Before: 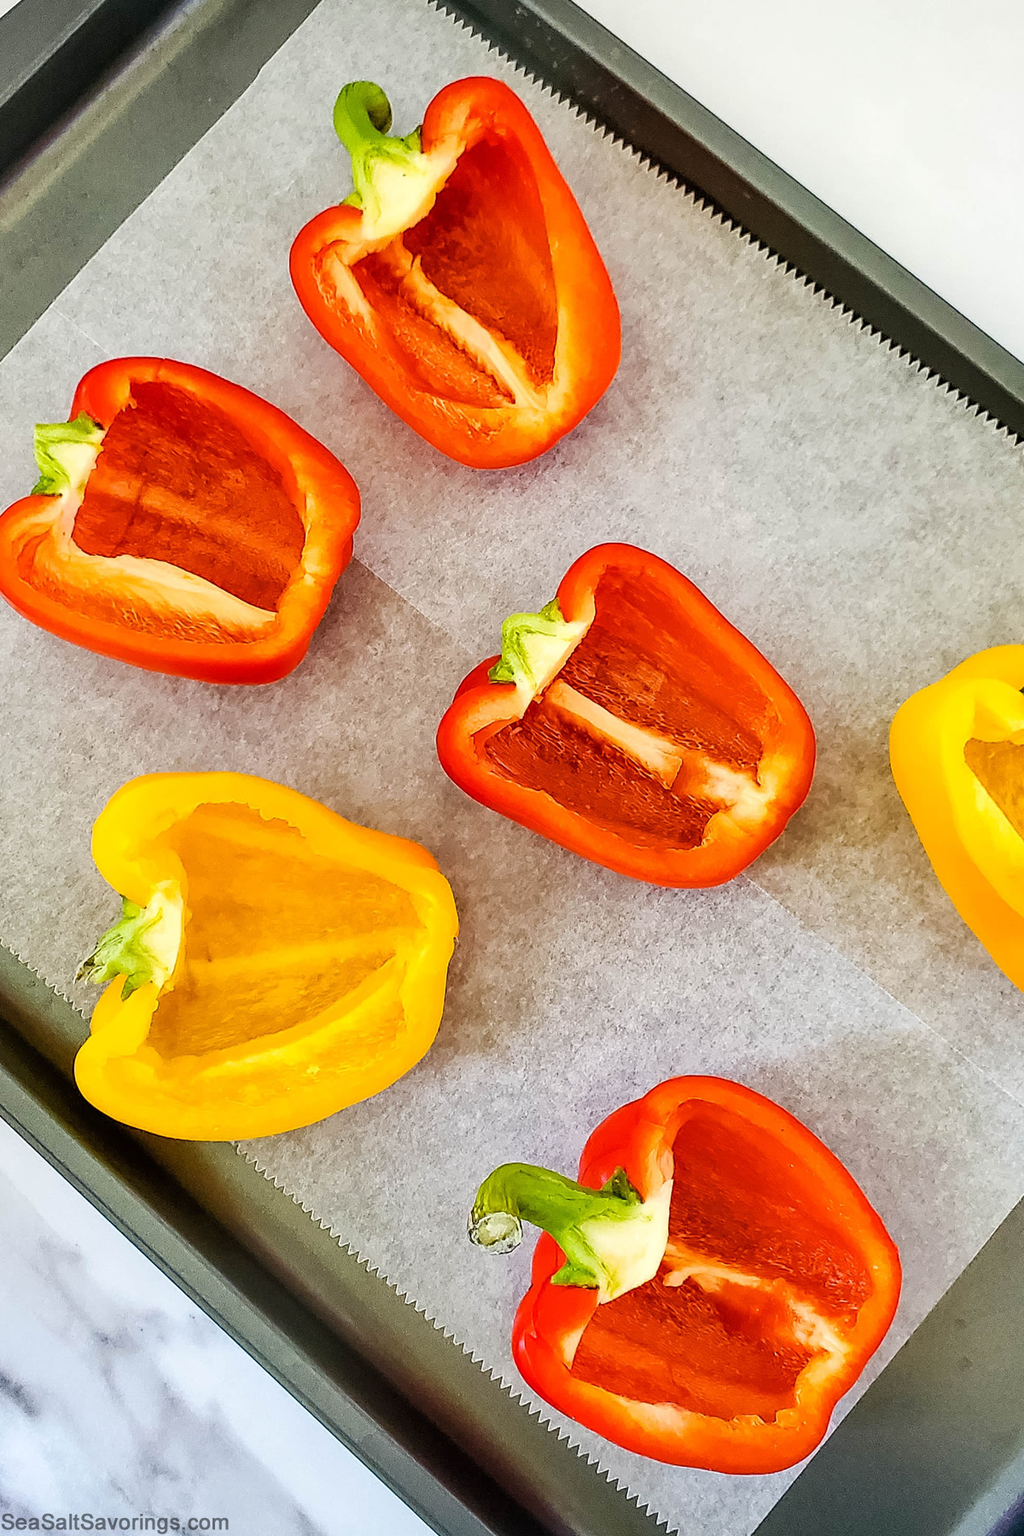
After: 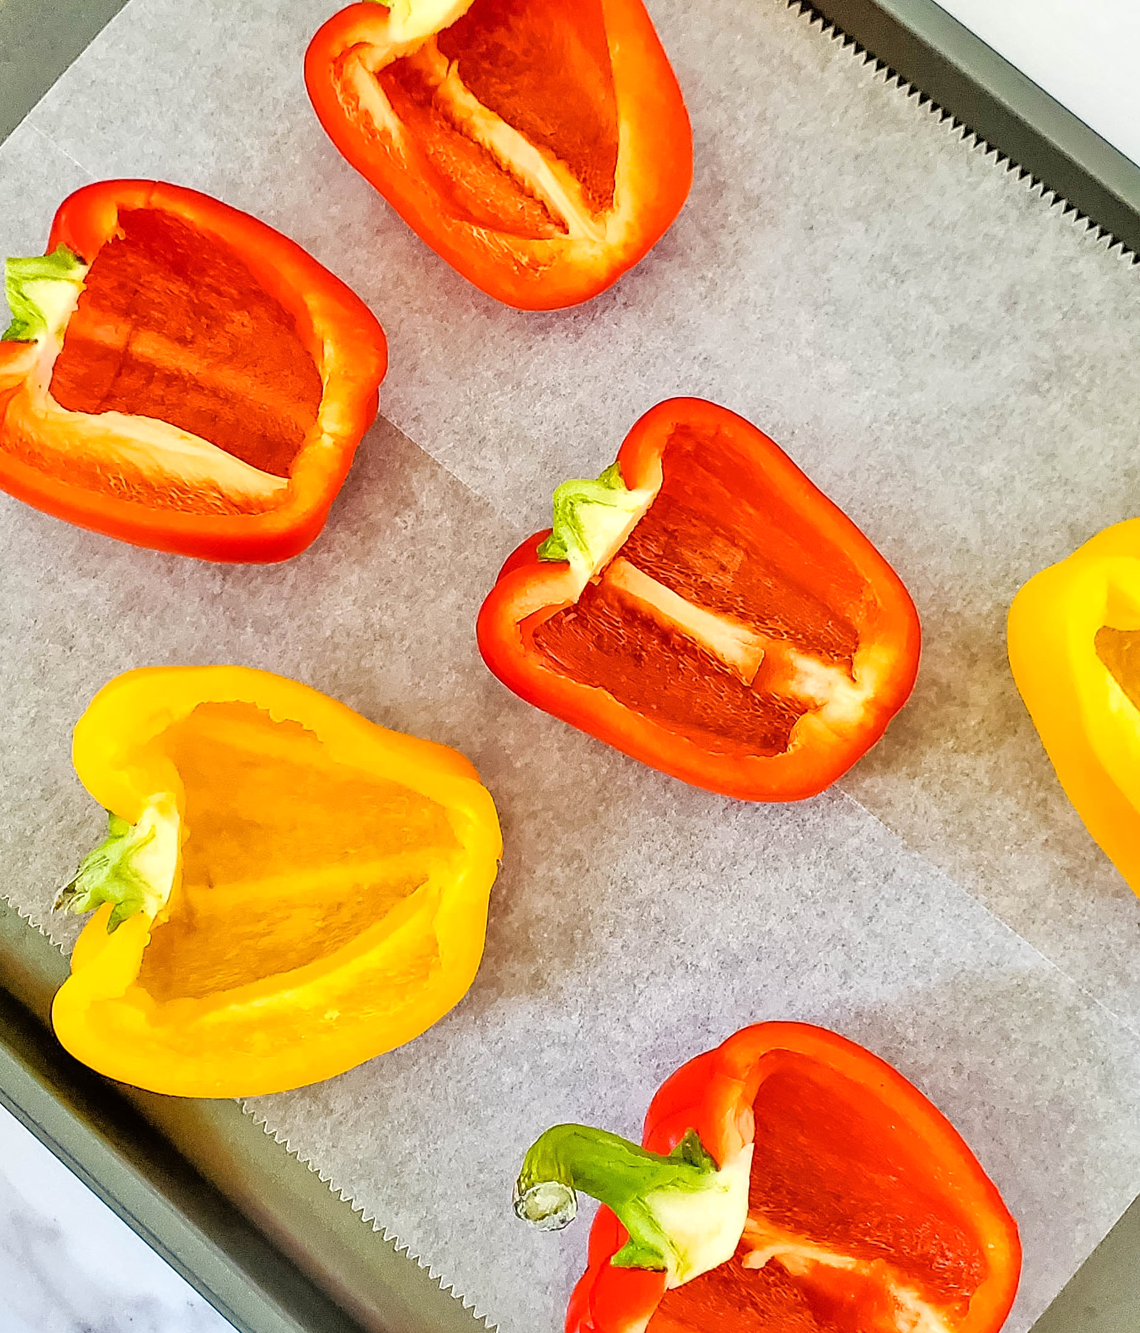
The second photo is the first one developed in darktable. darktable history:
tone equalizer: -7 EV 0.15 EV, -6 EV 0.6 EV, -5 EV 1.15 EV, -4 EV 1.33 EV, -3 EV 1.15 EV, -2 EV 0.6 EV, -1 EV 0.15 EV, mask exposure compensation -0.5 EV
crop and rotate: left 2.991%, top 13.302%, right 1.981%, bottom 12.636%
